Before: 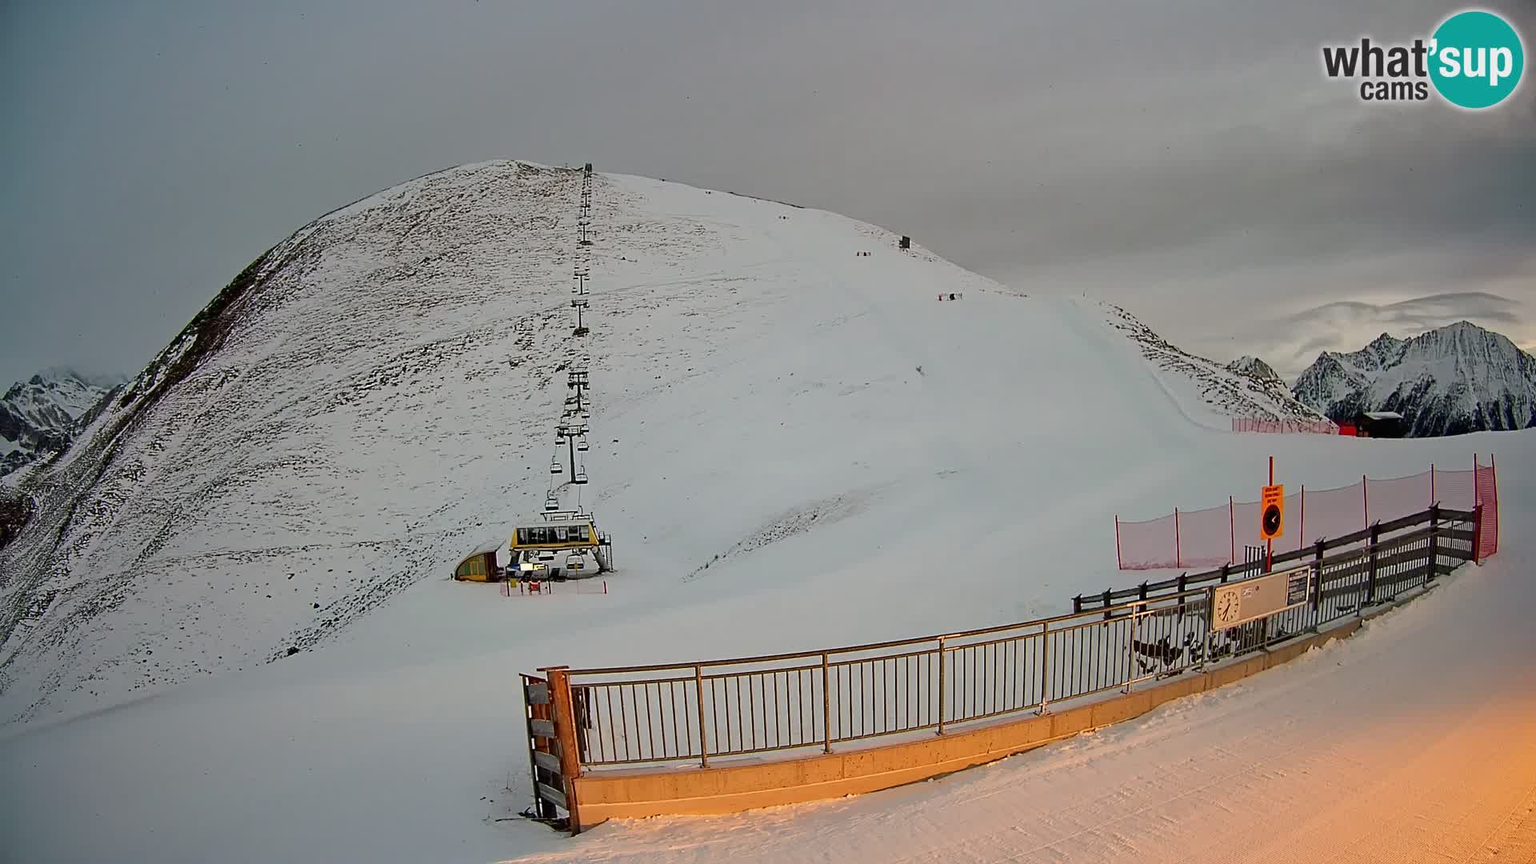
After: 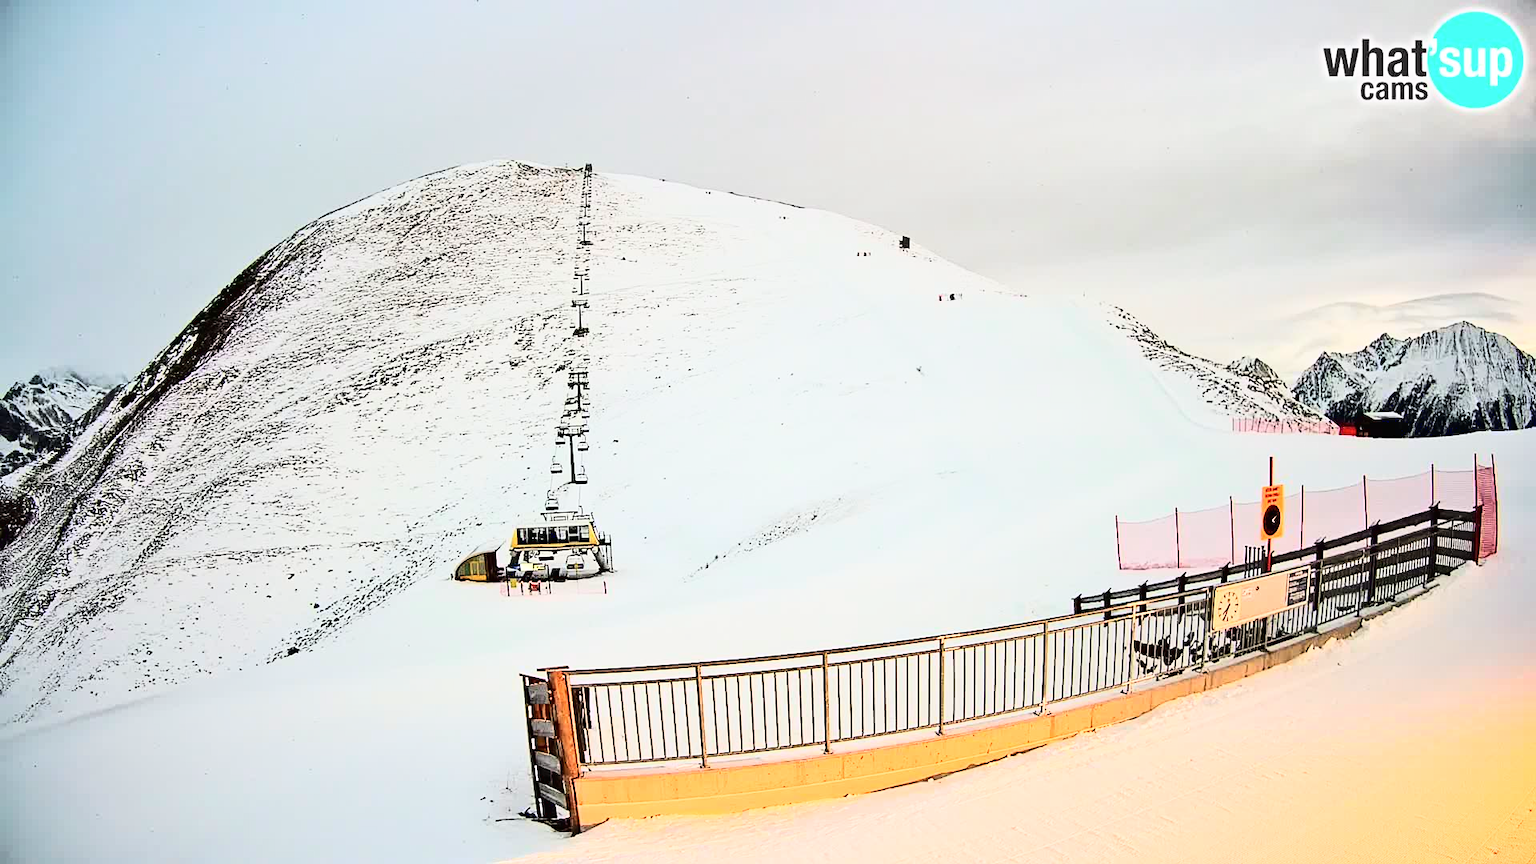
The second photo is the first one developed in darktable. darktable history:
contrast brightness saturation: contrast 0.238, brightness 0.085
base curve: curves: ch0 [(0, 0.003) (0.001, 0.002) (0.006, 0.004) (0.02, 0.022) (0.048, 0.086) (0.094, 0.234) (0.162, 0.431) (0.258, 0.629) (0.385, 0.8) (0.548, 0.918) (0.751, 0.988) (1, 1)]
